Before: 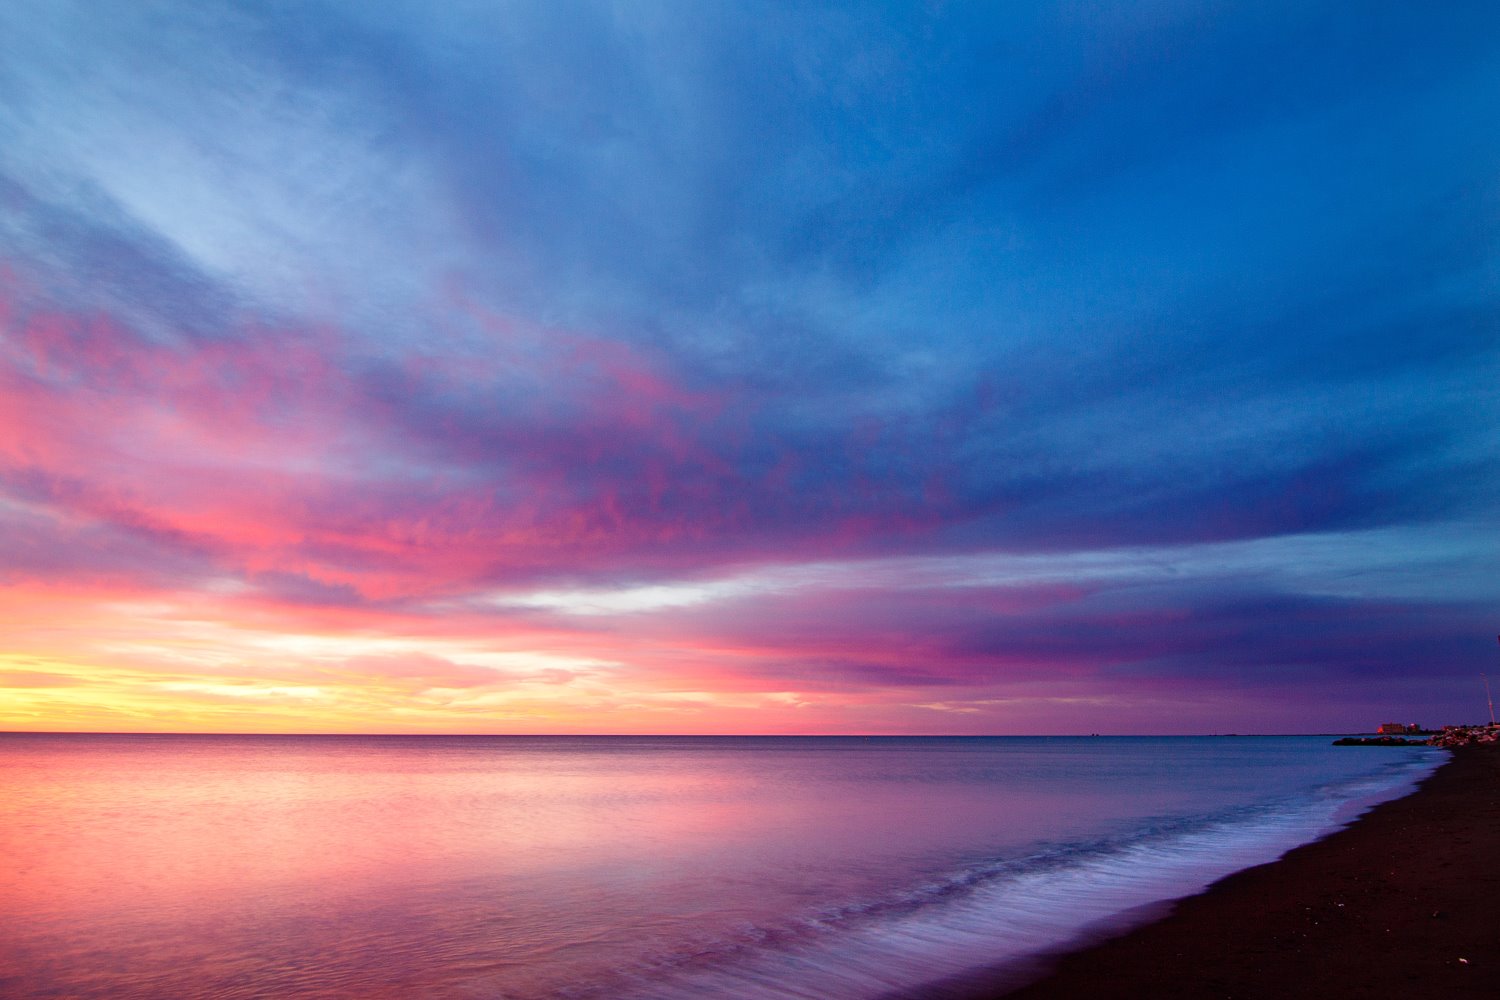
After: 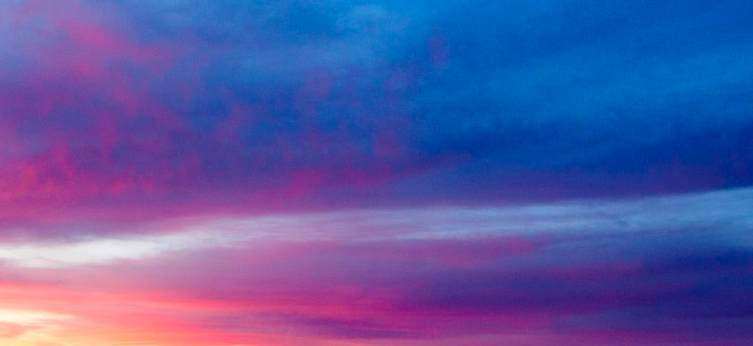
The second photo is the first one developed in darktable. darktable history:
crop: left 36.607%, top 34.735%, right 13.146%, bottom 30.611%
color balance rgb: perceptual saturation grading › global saturation 20%, global vibrance 20%
color balance: mode lift, gamma, gain (sRGB), lift [0.97, 1, 1, 1], gamma [1.03, 1, 1, 1]
